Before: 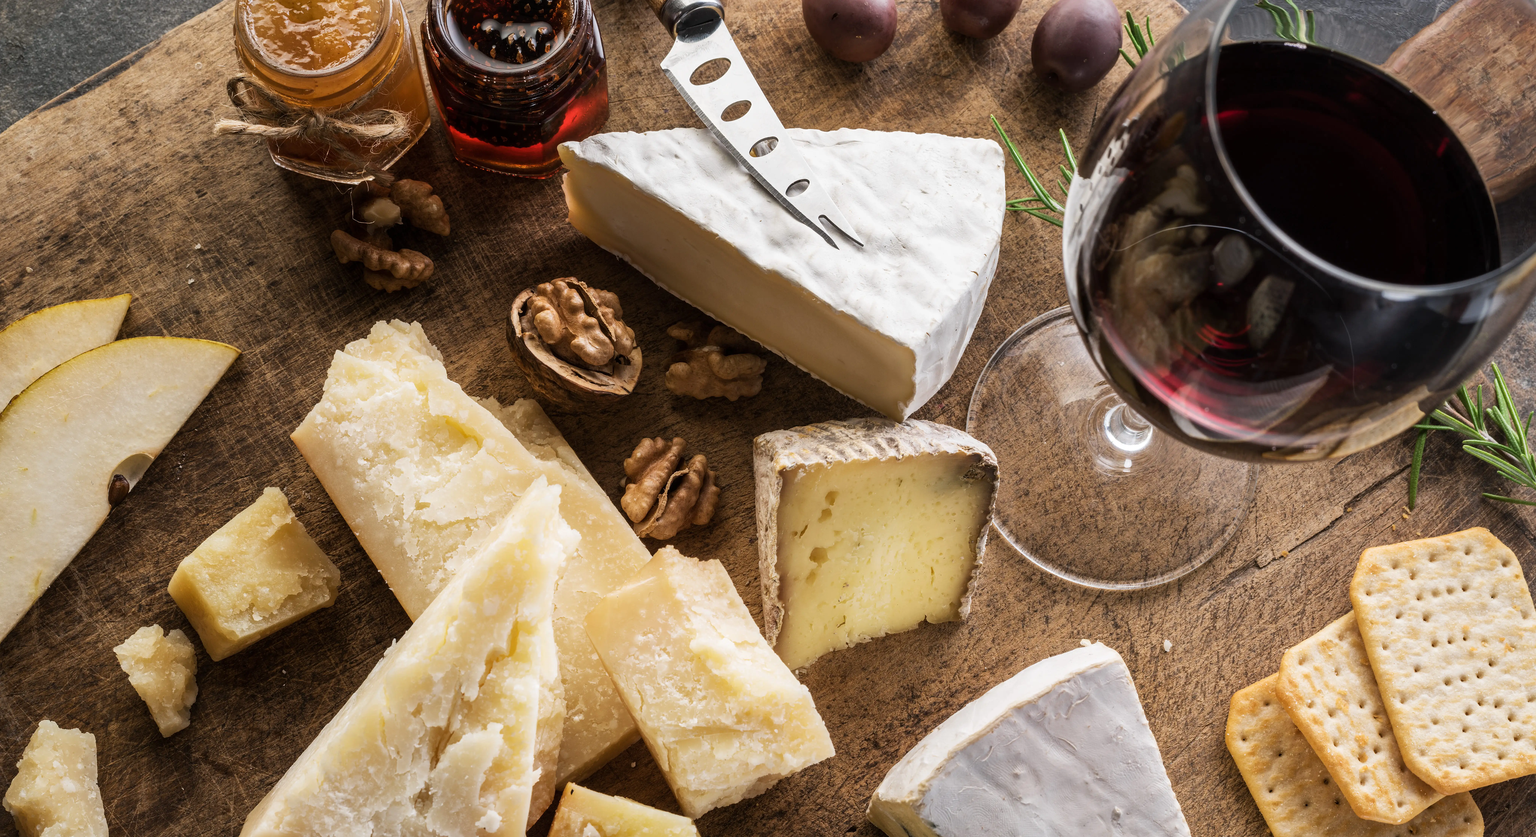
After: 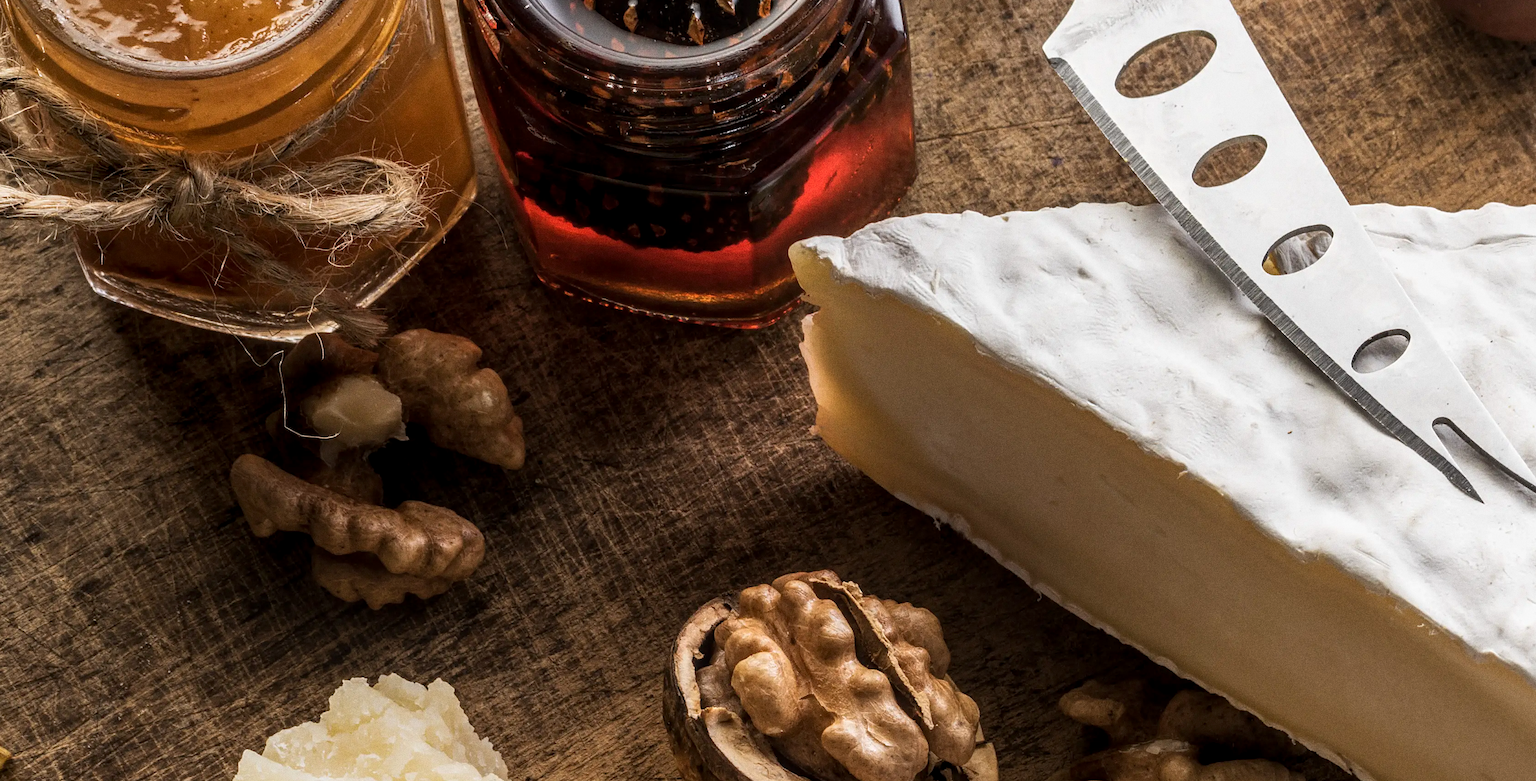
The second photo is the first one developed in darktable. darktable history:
local contrast: on, module defaults
grain: coarseness 0.09 ISO, strength 40%
crop: left 15.452%, top 5.459%, right 43.956%, bottom 56.62%
